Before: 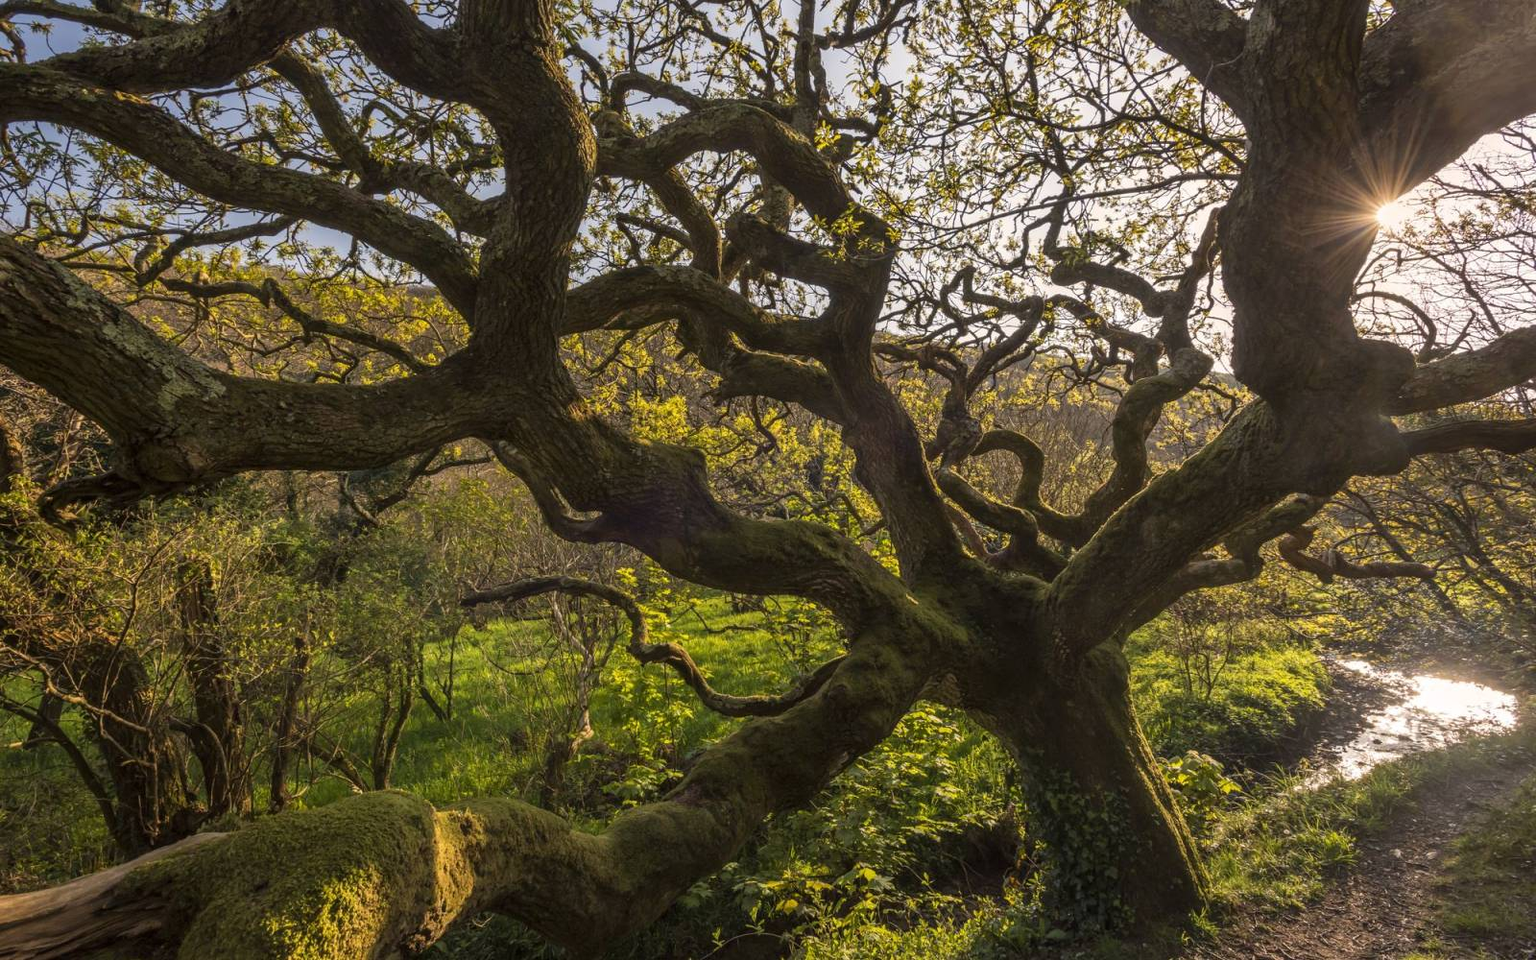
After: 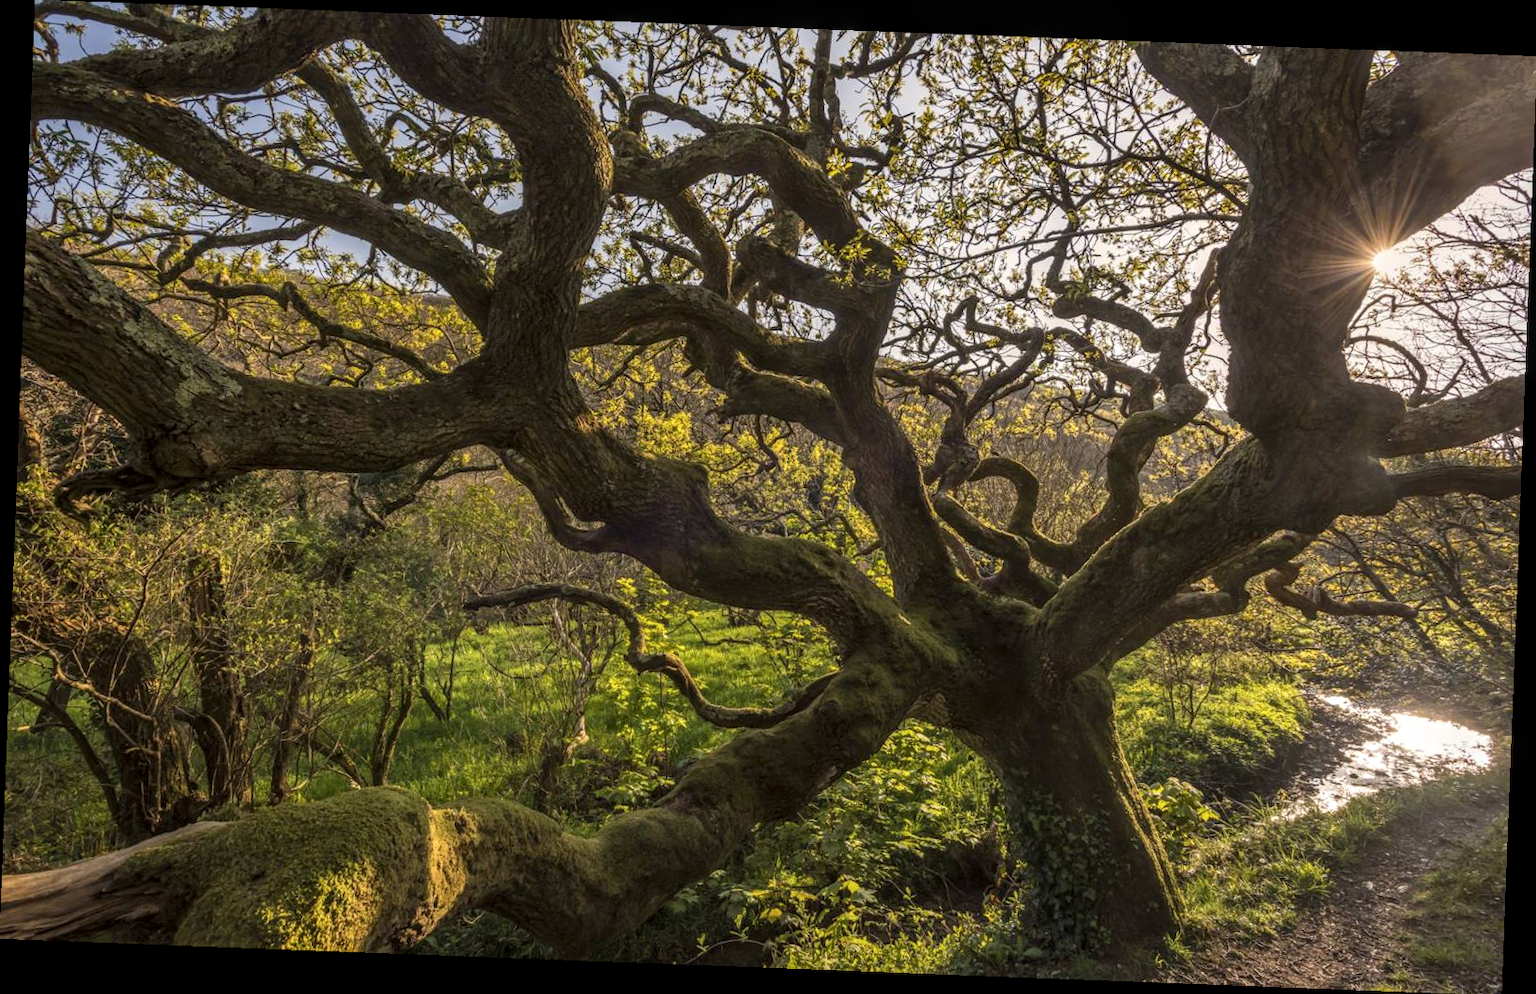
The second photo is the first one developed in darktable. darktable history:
local contrast: on, module defaults
rotate and perspective: rotation 2.17°, automatic cropping off
